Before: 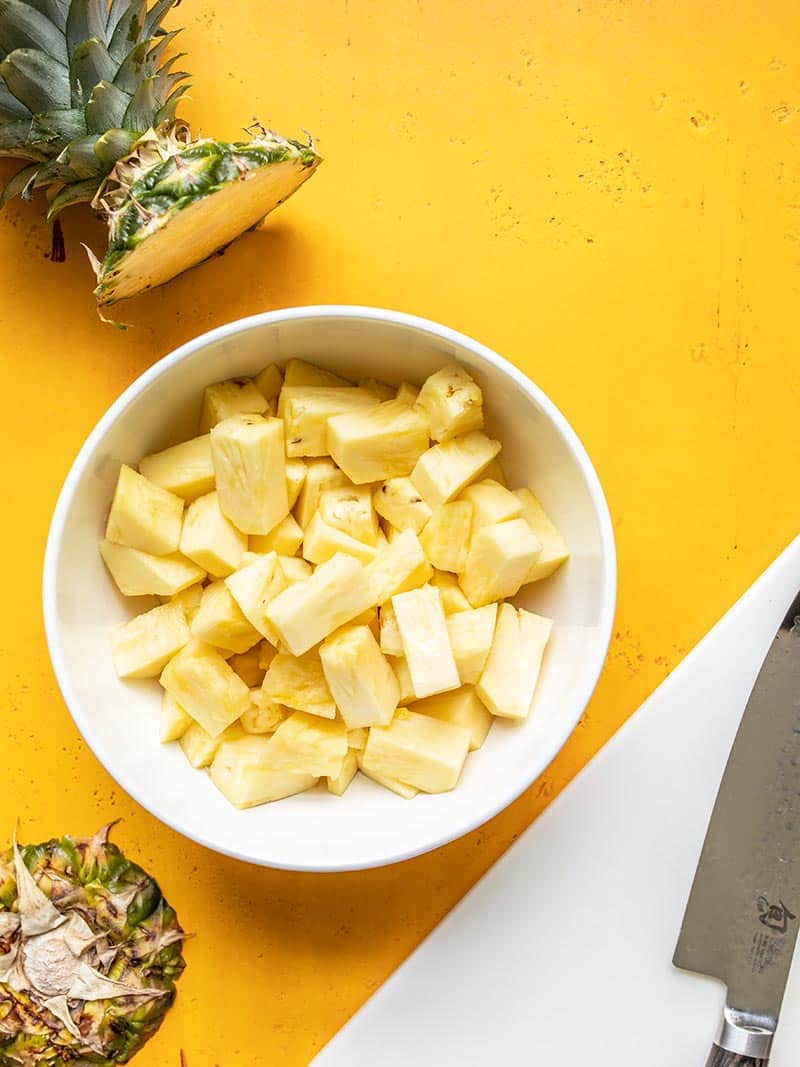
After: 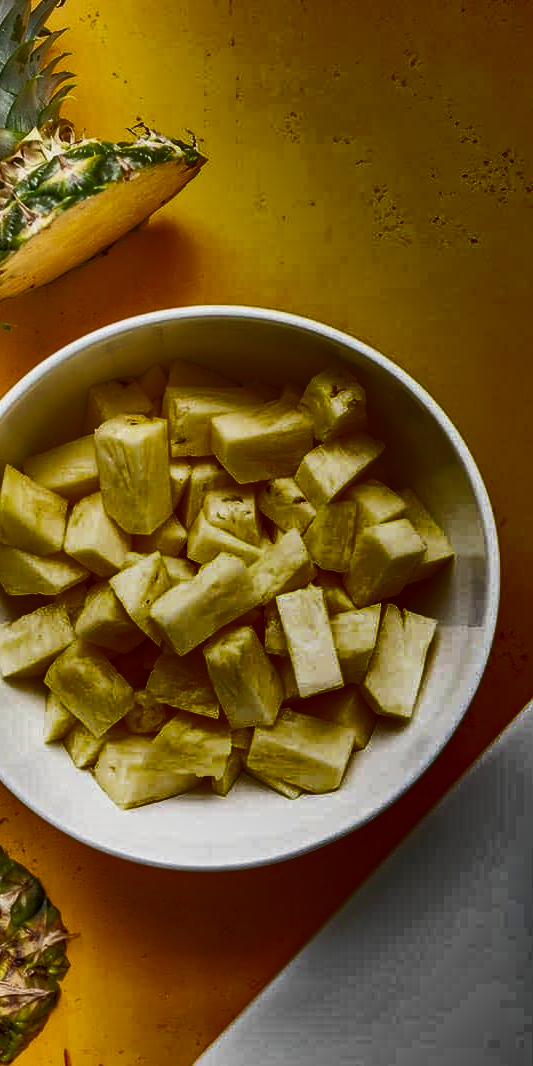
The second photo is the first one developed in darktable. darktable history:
crop and rotate: left 14.501%, right 18.759%
shadows and highlights: radius 124.5, shadows 98.73, white point adjustment -3.16, highlights -98.42, soften with gaussian
